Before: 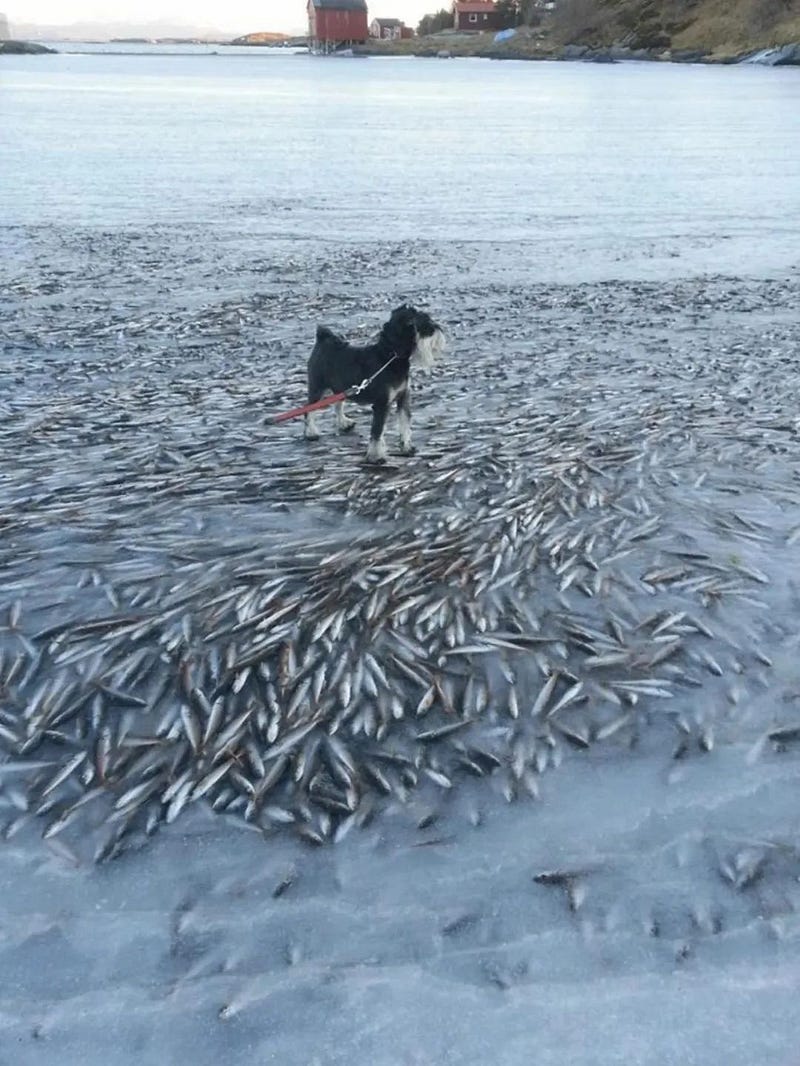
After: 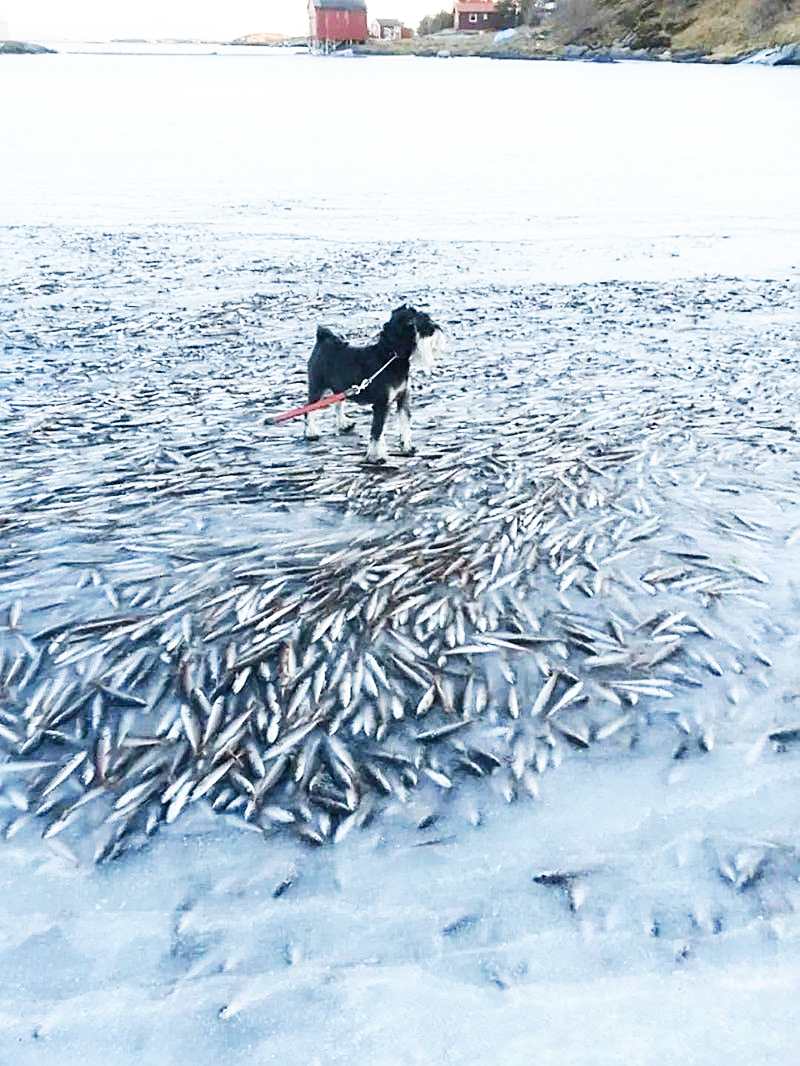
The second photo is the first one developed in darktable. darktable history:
tone equalizer: on, module defaults
exposure: black level correction 0, compensate exposure bias true, compensate highlight preservation false
base curve: curves: ch0 [(0, 0) (0.007, 0.004) (0.027, 0.03) (0.046, 0.07) (0.207, 0.54) (0.442, 0.872) (0.673, 0.972) (1, 1)], preserve colors none
sharpen: on, module defaults
